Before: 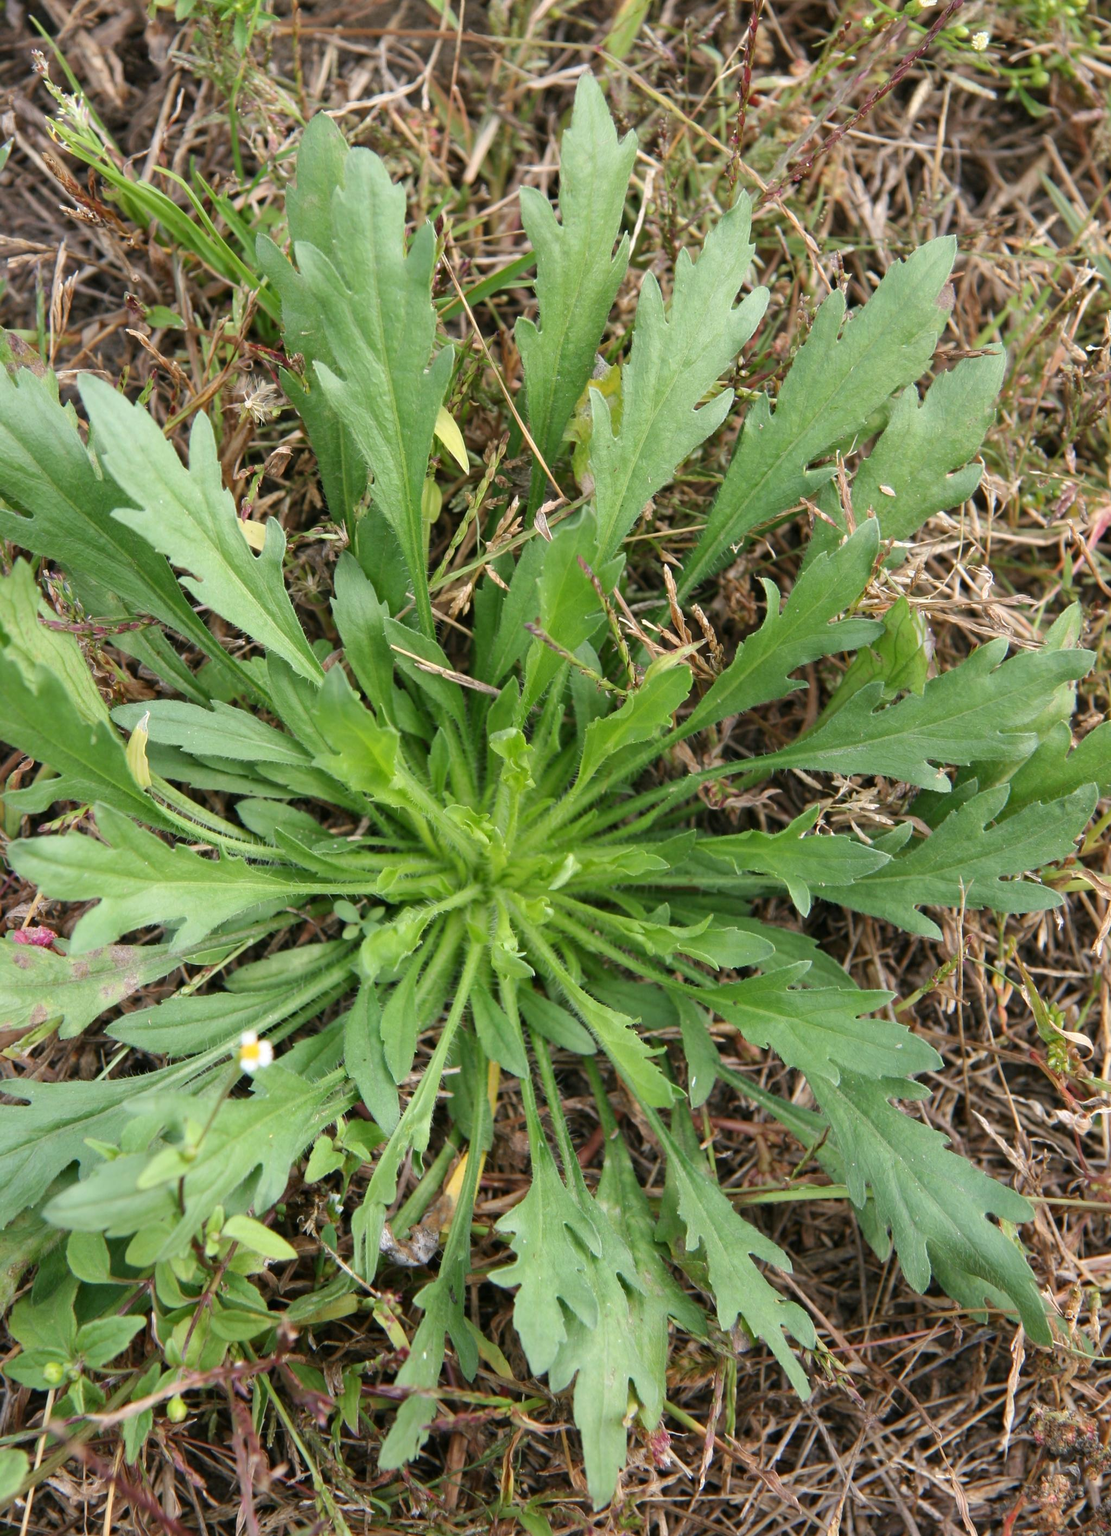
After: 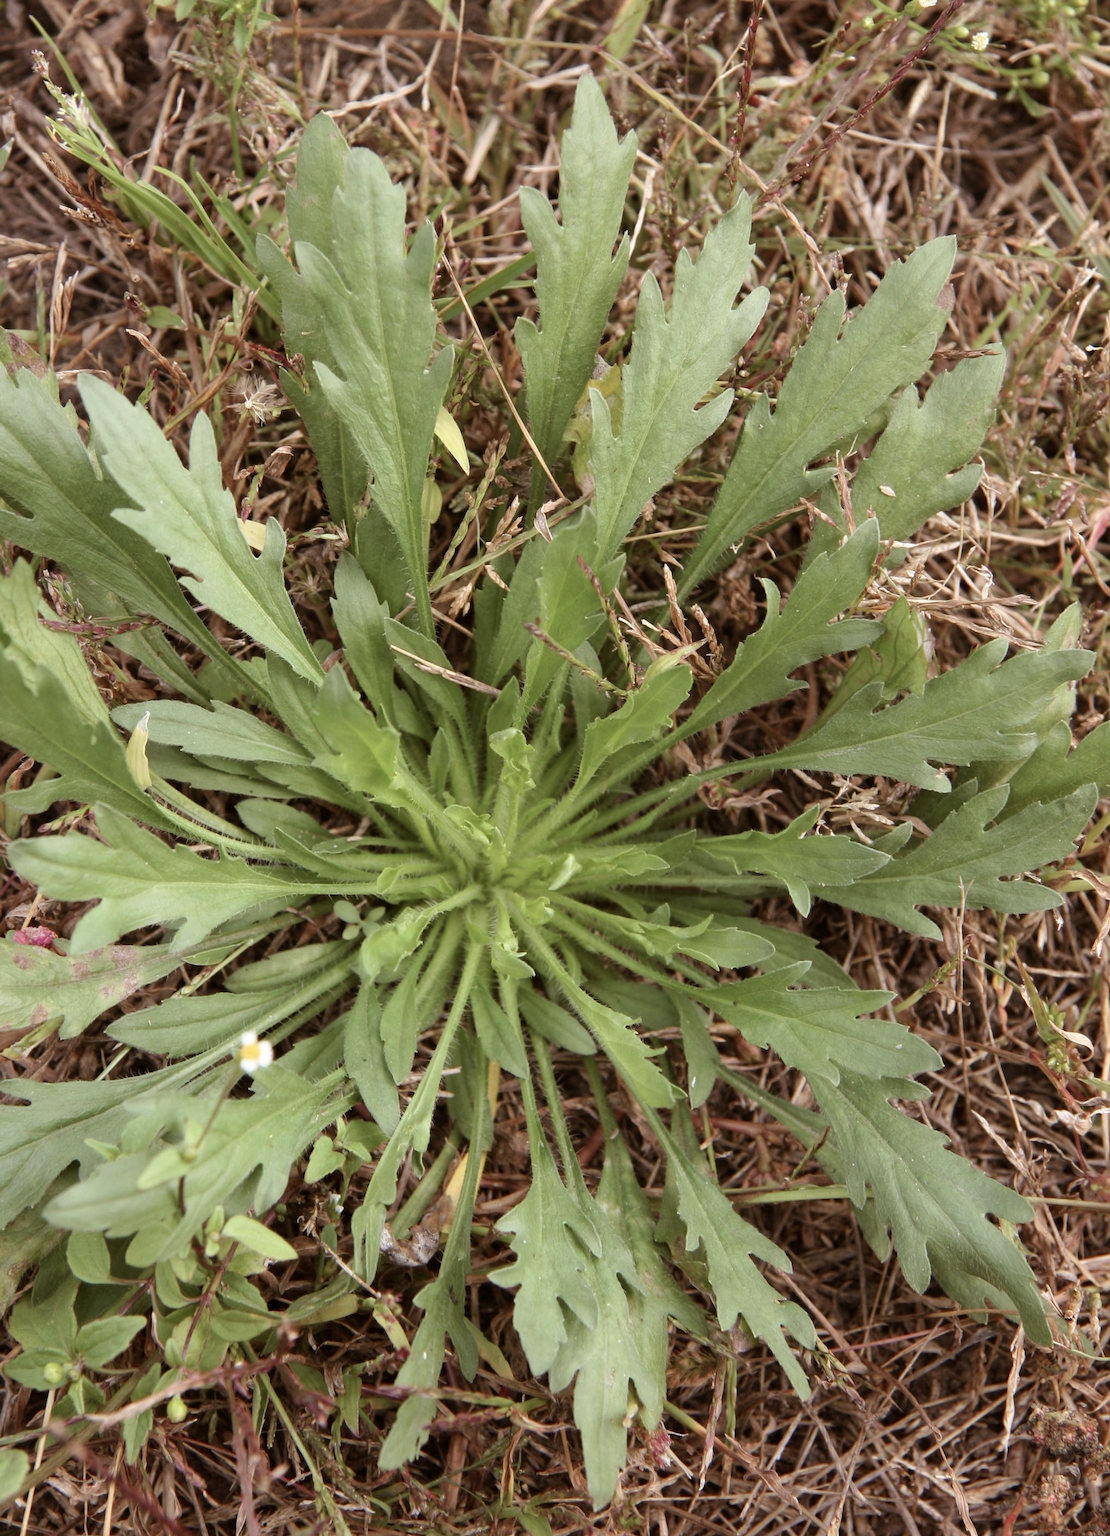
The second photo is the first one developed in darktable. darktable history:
rgb levels: mode RGB, independent channels, levels [[0, 0.5, 1], [0, 0.521, 1], [0, 0.536, 1]]
color balance: input saturation 100.43%, contrast fulcrum 14.22%, output saturation 70.41%
